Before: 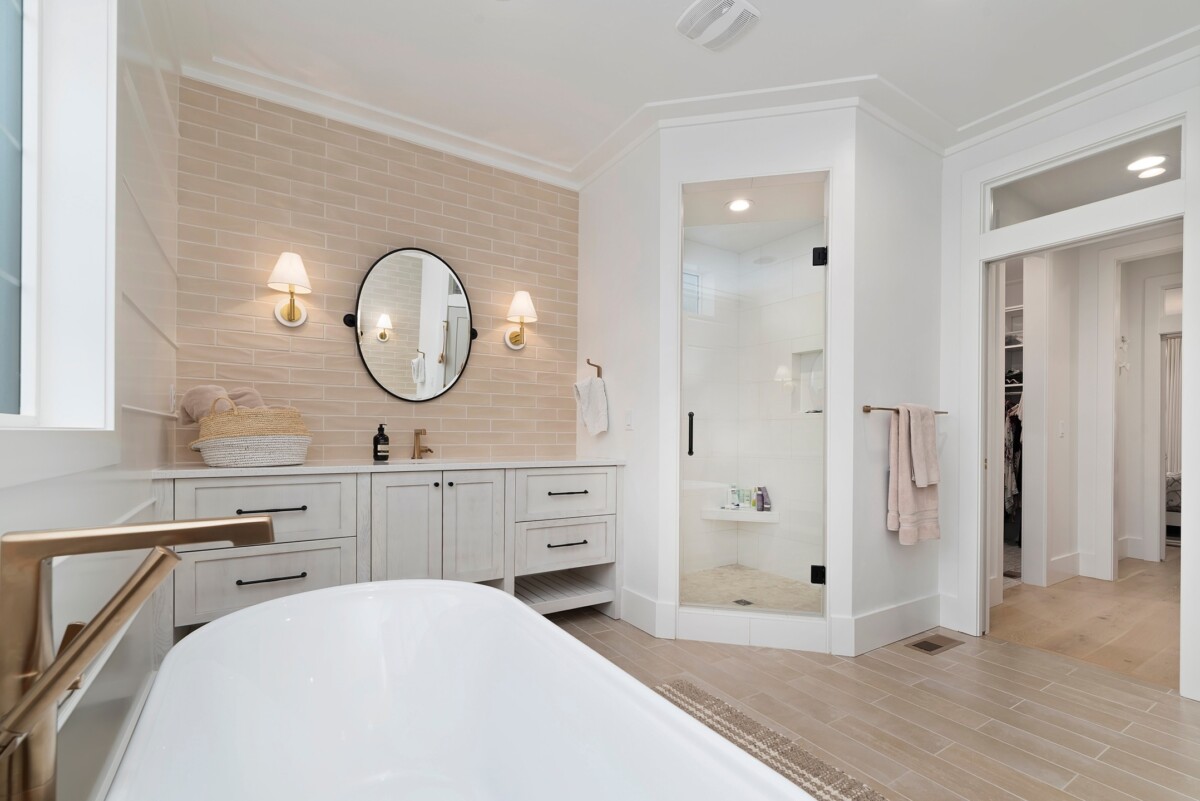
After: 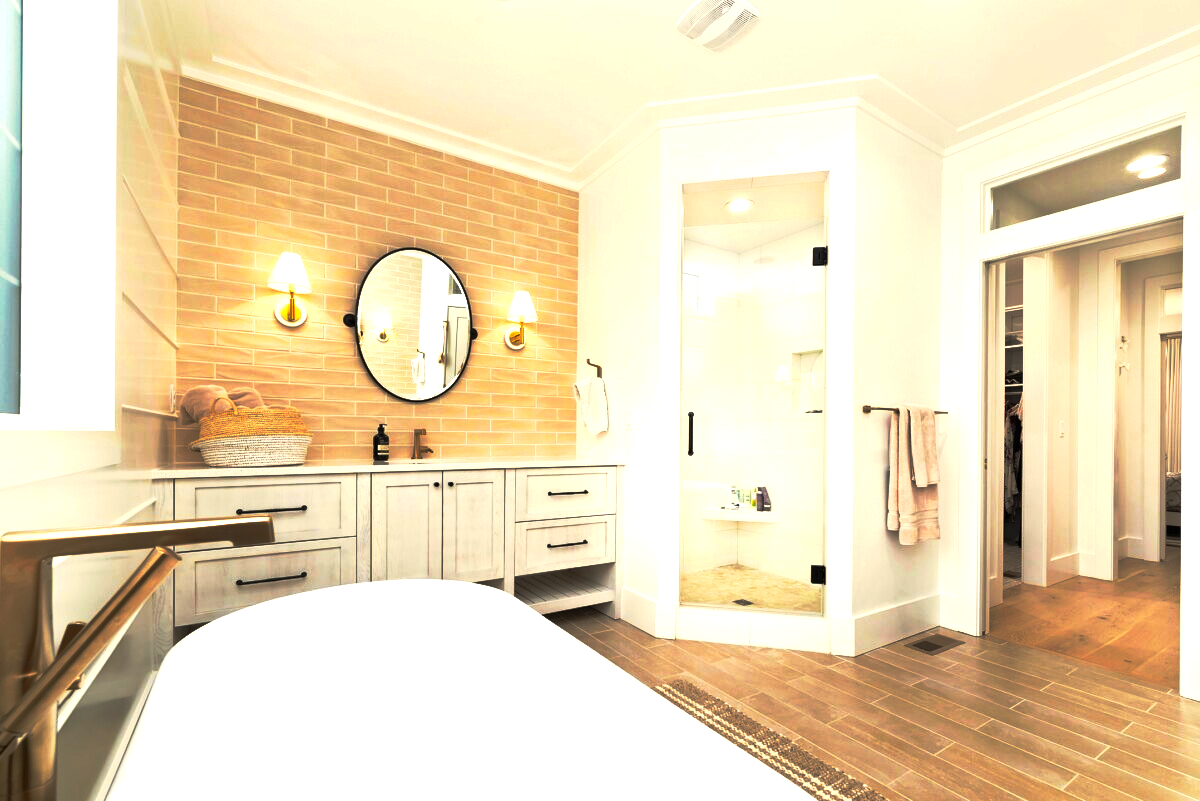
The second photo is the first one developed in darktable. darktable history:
base curve: curves: ch0 [(0, 0) (0.564, 0.291) (0.802, 0.731) (1, 1)], preserve colors none
color correction: highlights a* 1.36, highlights b* 17.26
exposure: exposure 1 EV, compensate exposure bias true, compensate highlight preservation false
